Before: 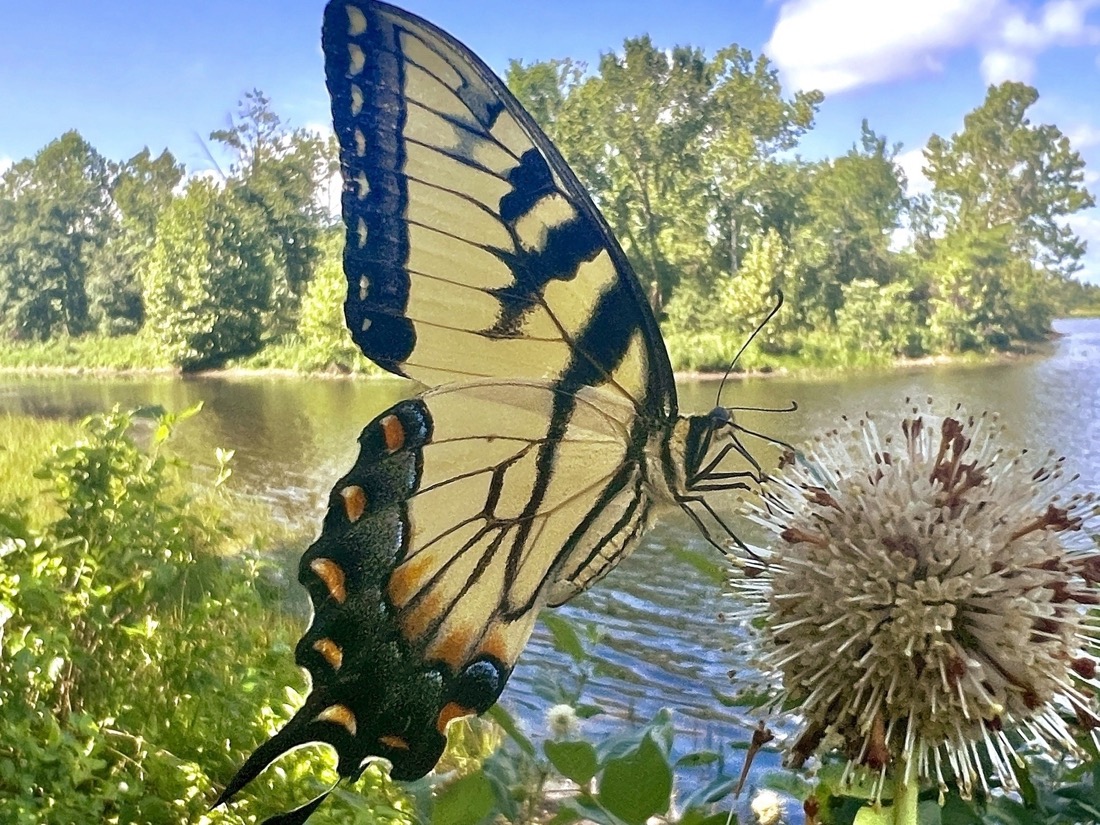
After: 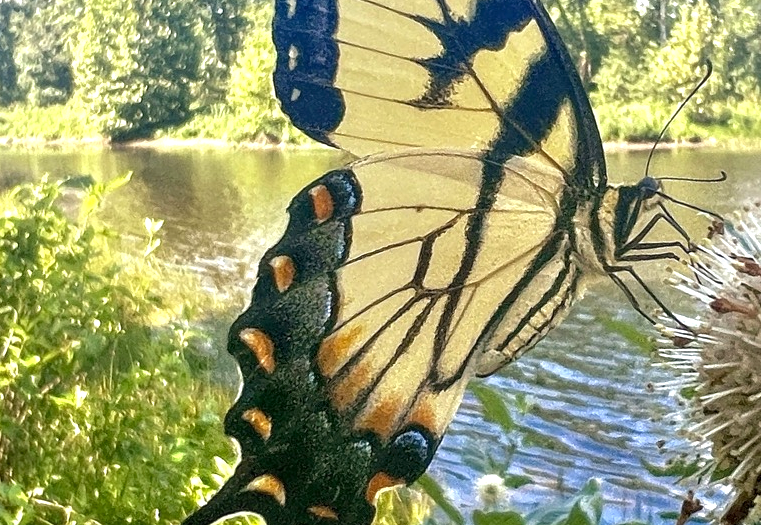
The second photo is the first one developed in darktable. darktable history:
local contrast: on, module defaults
crop: left 6.491%, top 27.89%, right 24.309%, bottom 8.452%
exposure: black level correction 0.001, exposure 0.499 EV, compensate highlight preservation false
